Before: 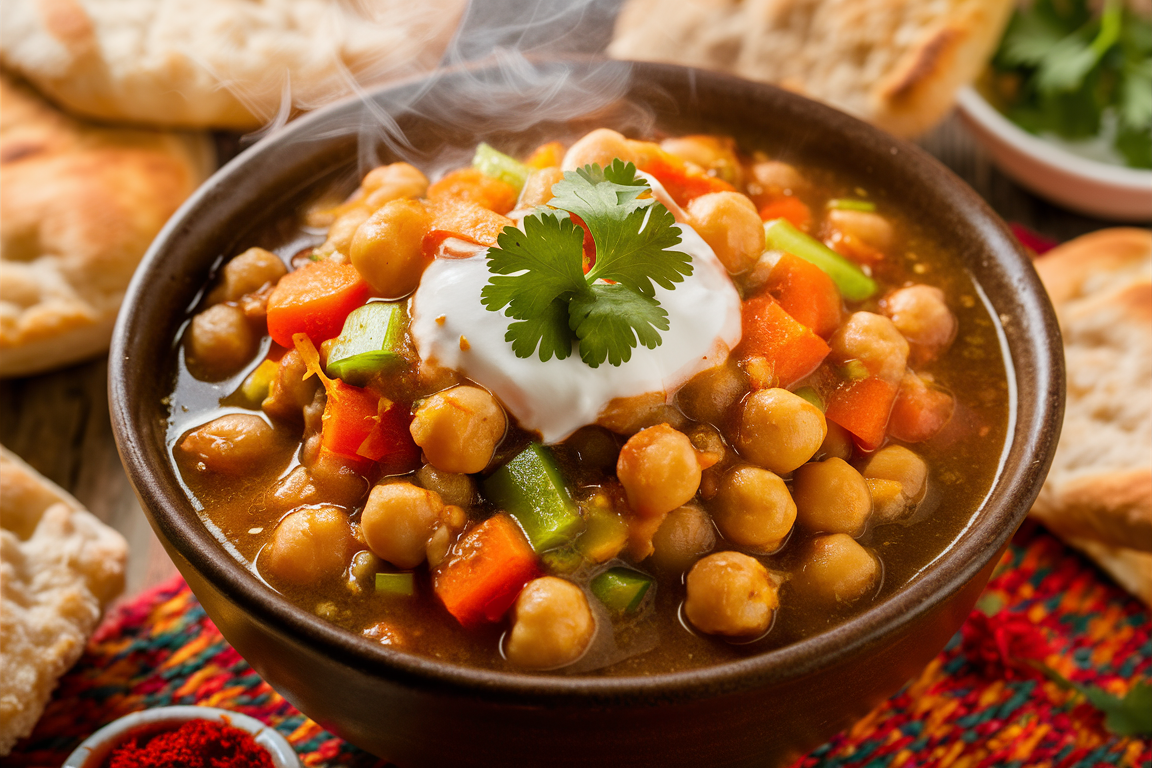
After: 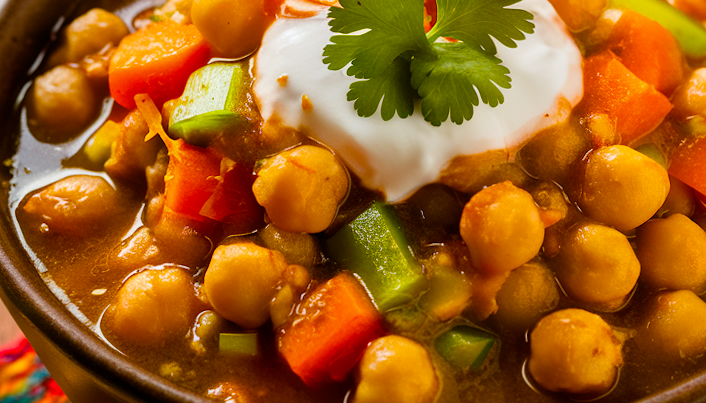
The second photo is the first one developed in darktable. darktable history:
rotate and perspective: rotation -0.45°, automatic cropping original format, crop left 0.008, crop right 0.992, crop top 0.012, crop bottom 0.988
color balance rgb: linear chroma grading › global chroma 15%, perceptual saturation grading › global saturation 30%
crop: left 13.312%, top 31.28%, right 24.627%, bottom 15.582%
